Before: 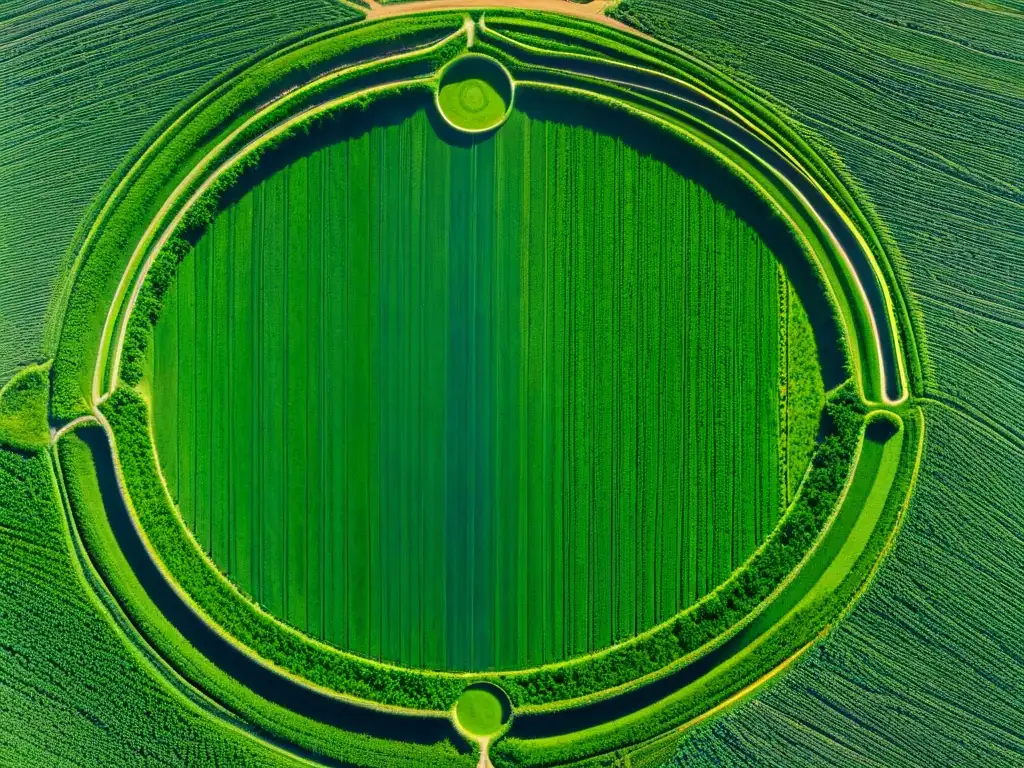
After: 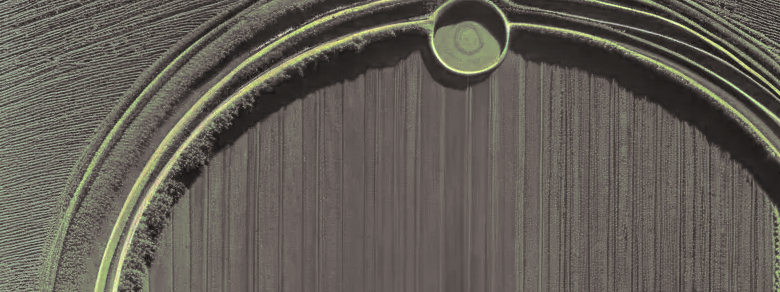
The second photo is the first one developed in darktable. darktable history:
split-toning: shadows › hue 26°, shadows › saturation 0.09, highlights › hue 40°, highlights › saturation 0.18, balance -63, compress 0%
crop: left 0.579%, top 7.627%, right 23.167%, bottom 54.275%
white balance: red 1.004, blue 1.096
shadows and highlights: shadows 25, highlights -25
